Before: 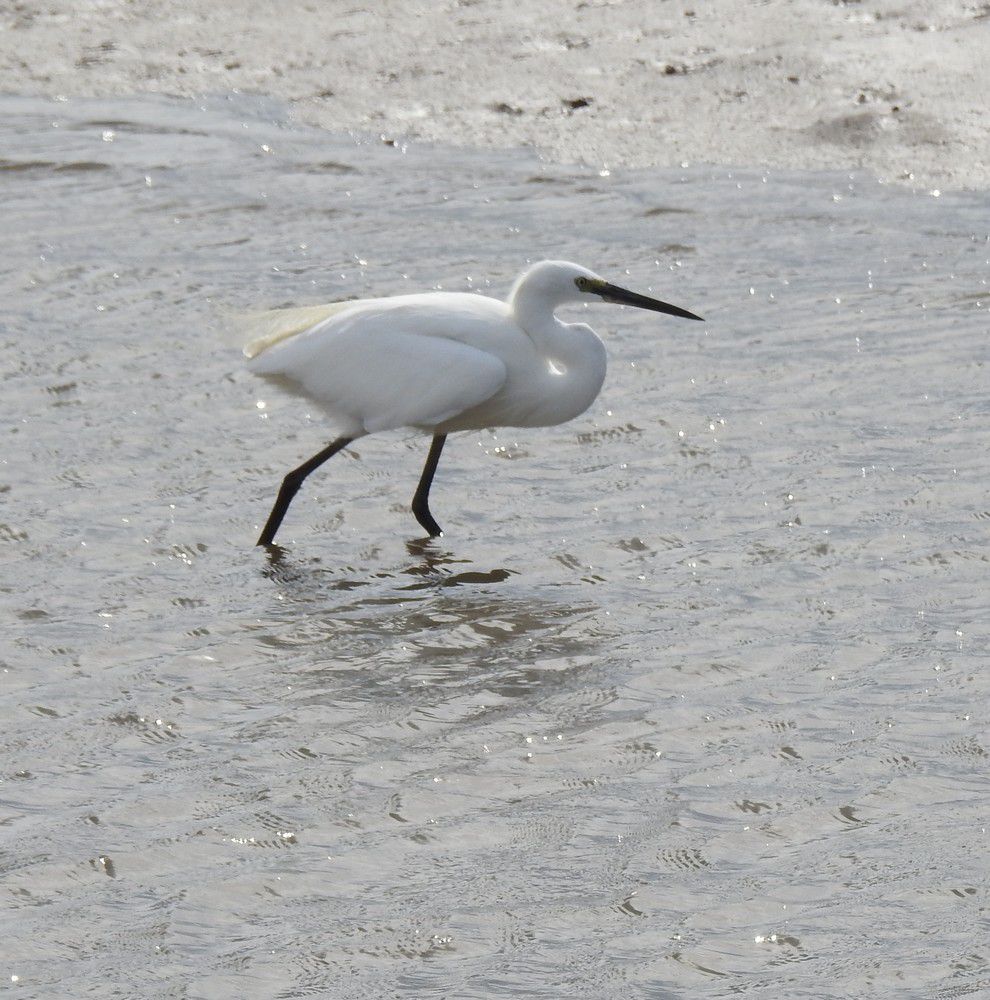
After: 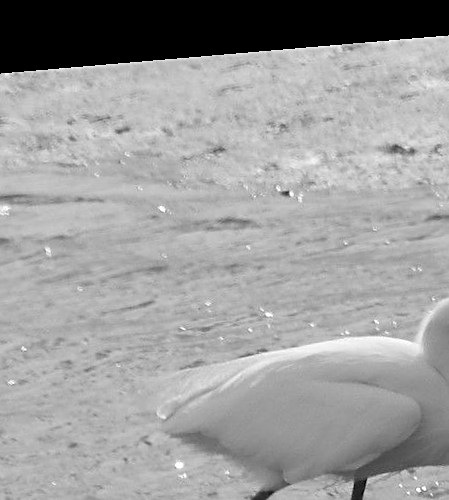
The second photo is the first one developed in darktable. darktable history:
color contrast: blue-yellow contrast 0.62
monochrome: on, module defaults
sharpen: on, module defaults
crop and rotate: left 10.817%, top 0.062%, right 47.194%, bottom 53.626%
rotate and perspective: rotation -4.86°, automatic cropping off
